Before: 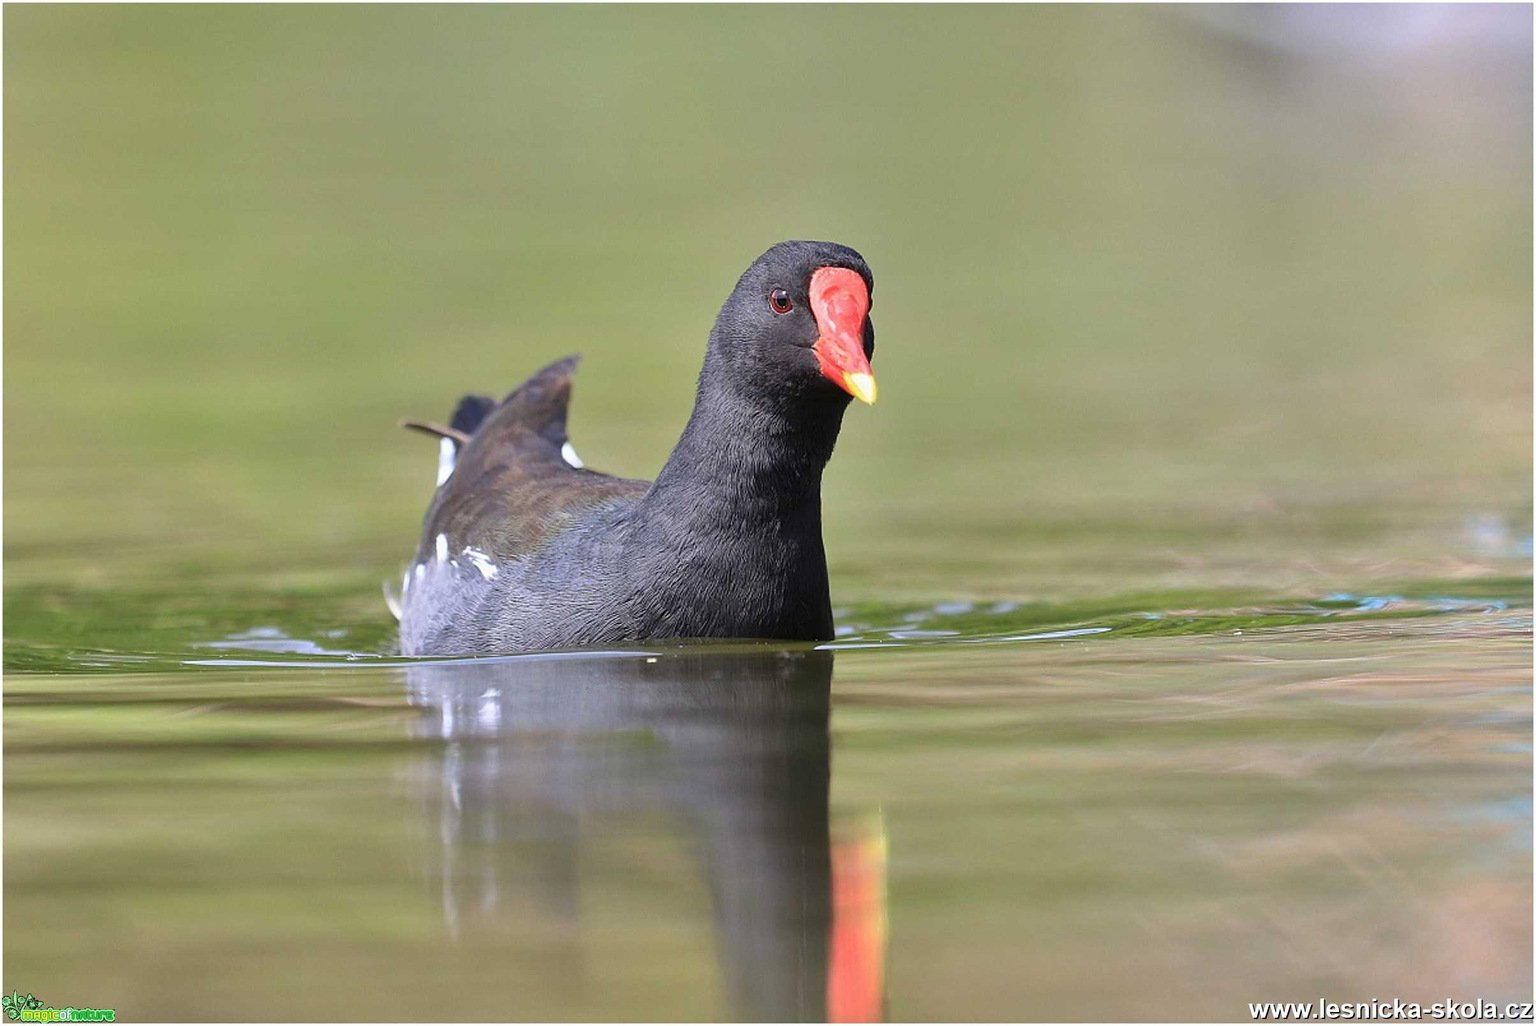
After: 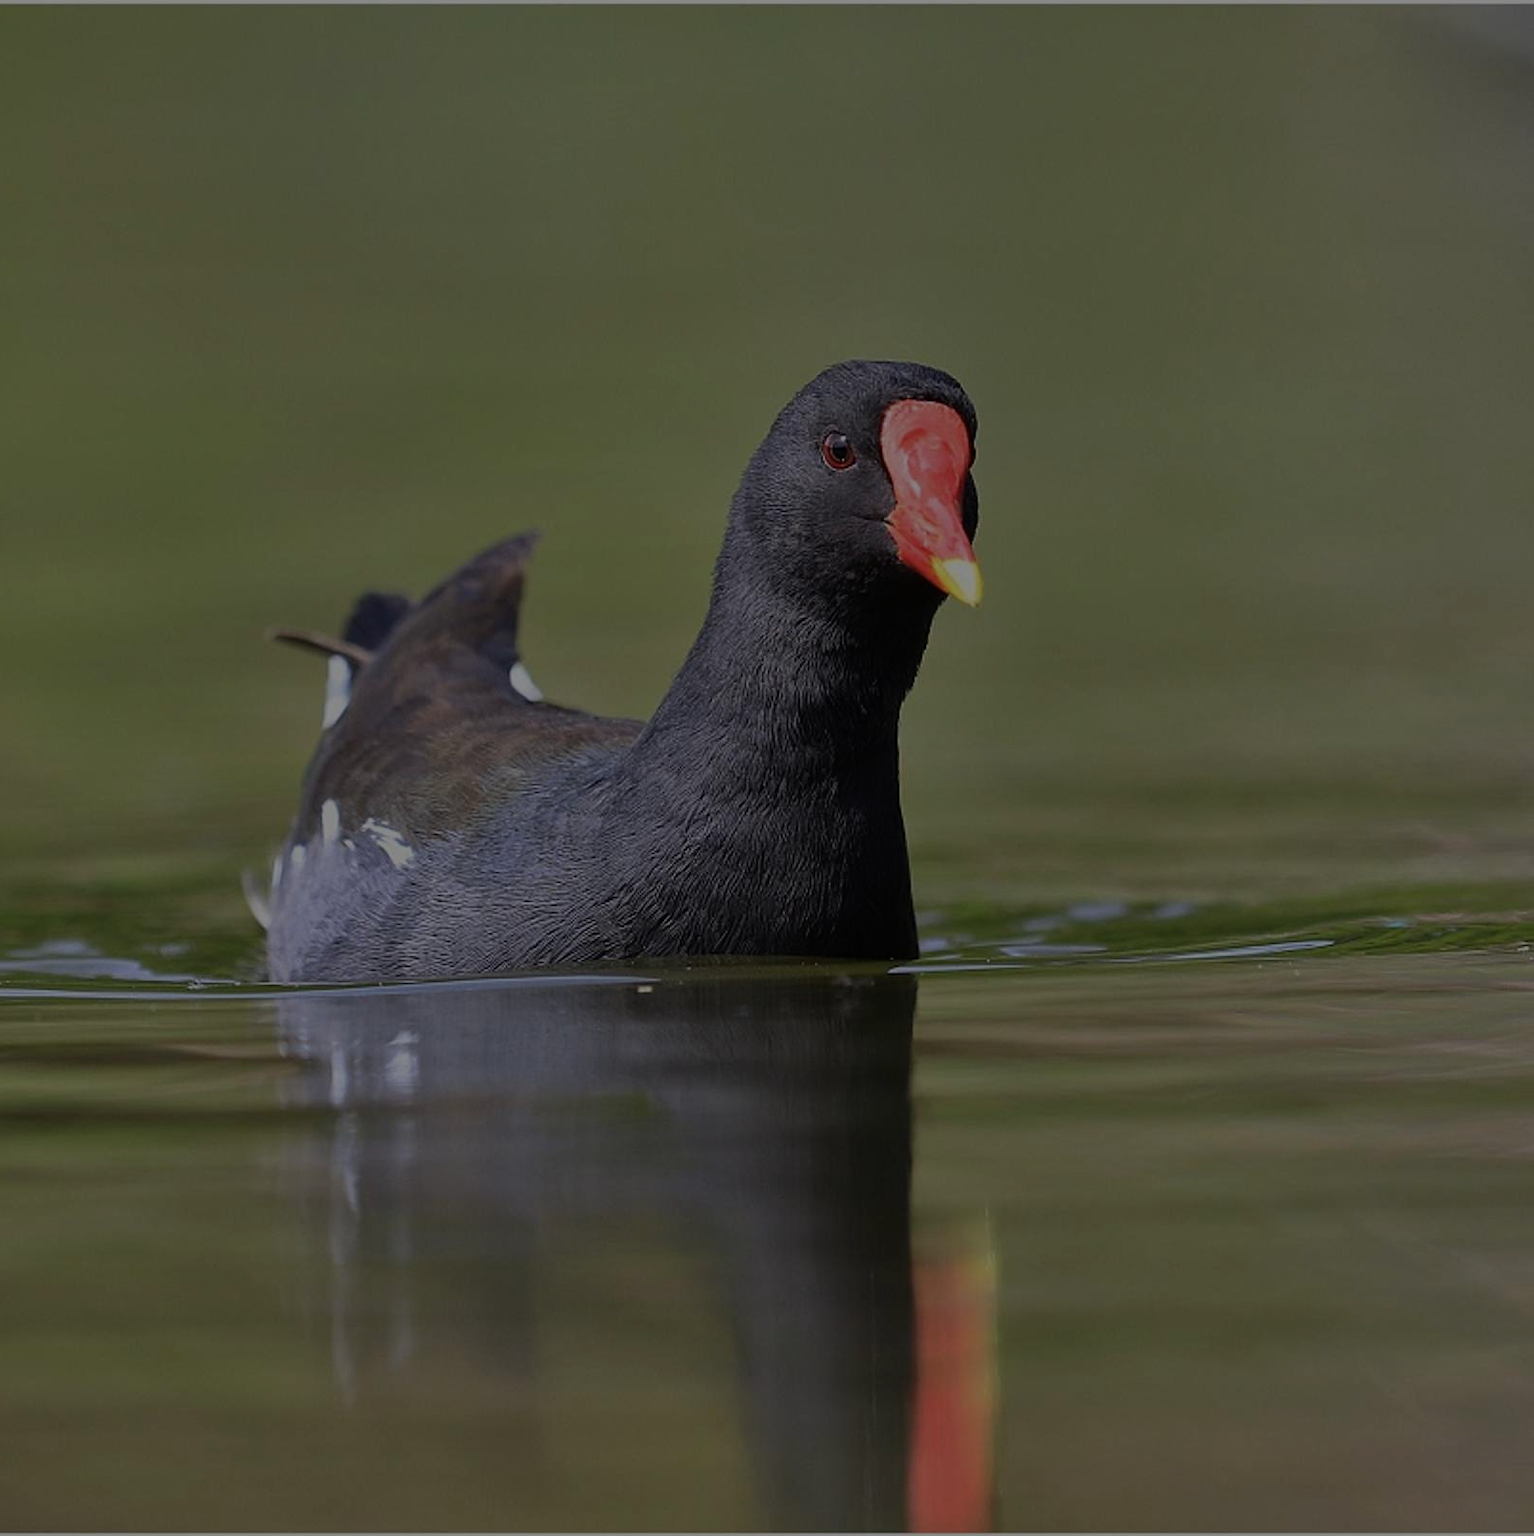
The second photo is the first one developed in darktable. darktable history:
exposure: exposure -2.002 EV, compensate highlight preservation false
crop and rotate: left 14.436%, right 18.898%
